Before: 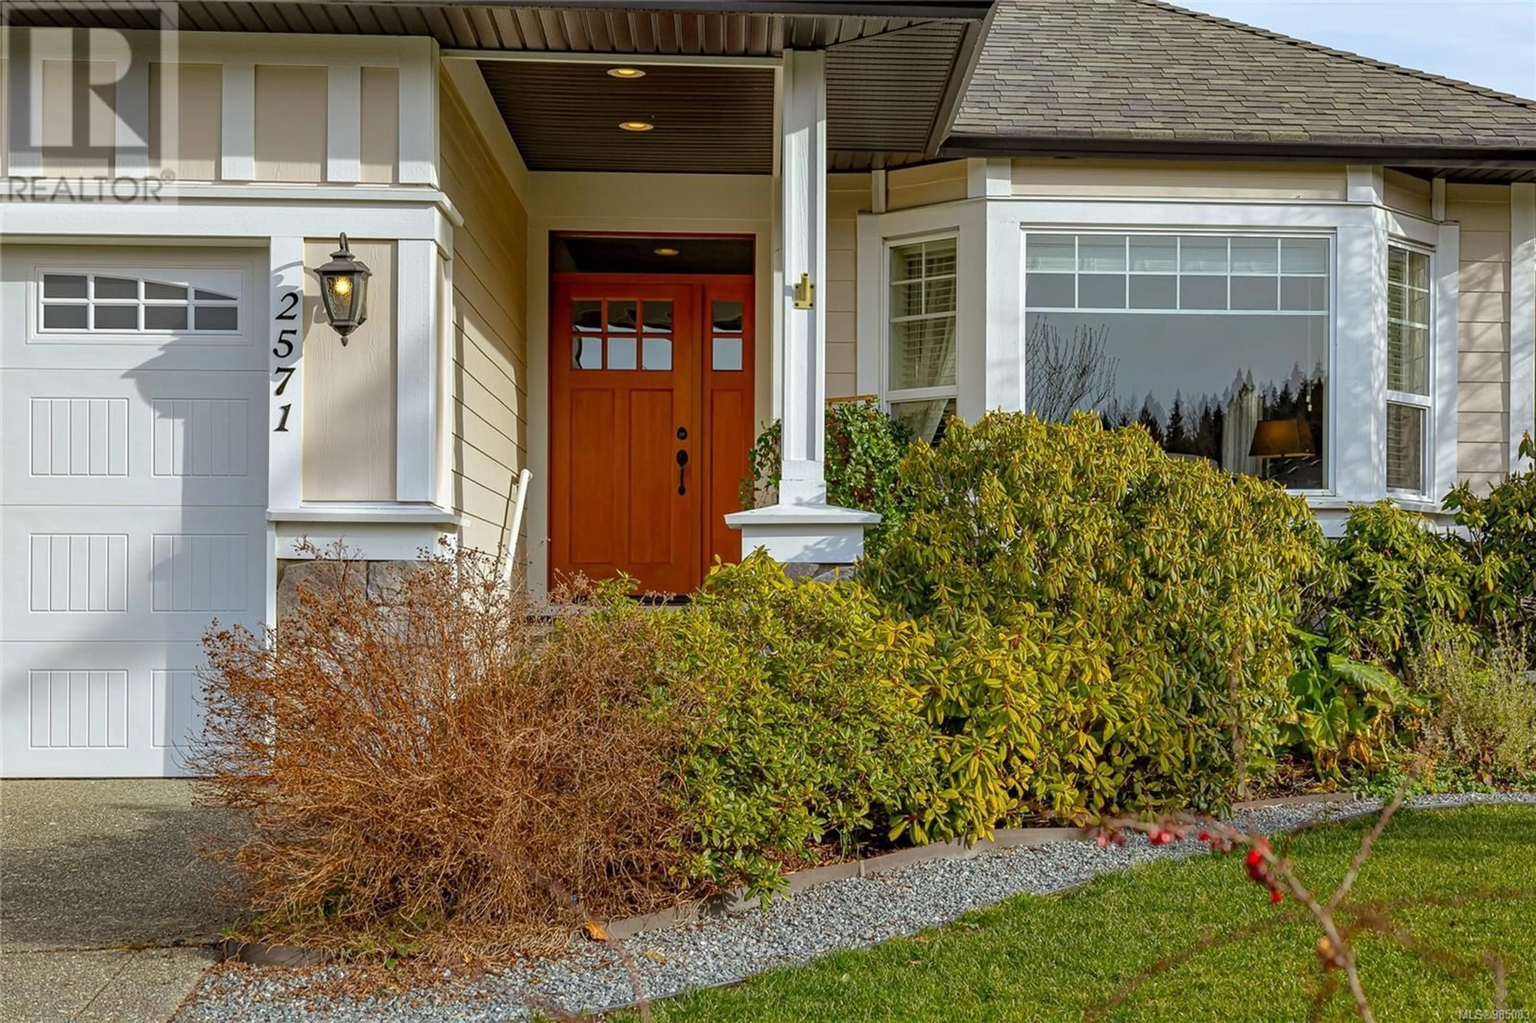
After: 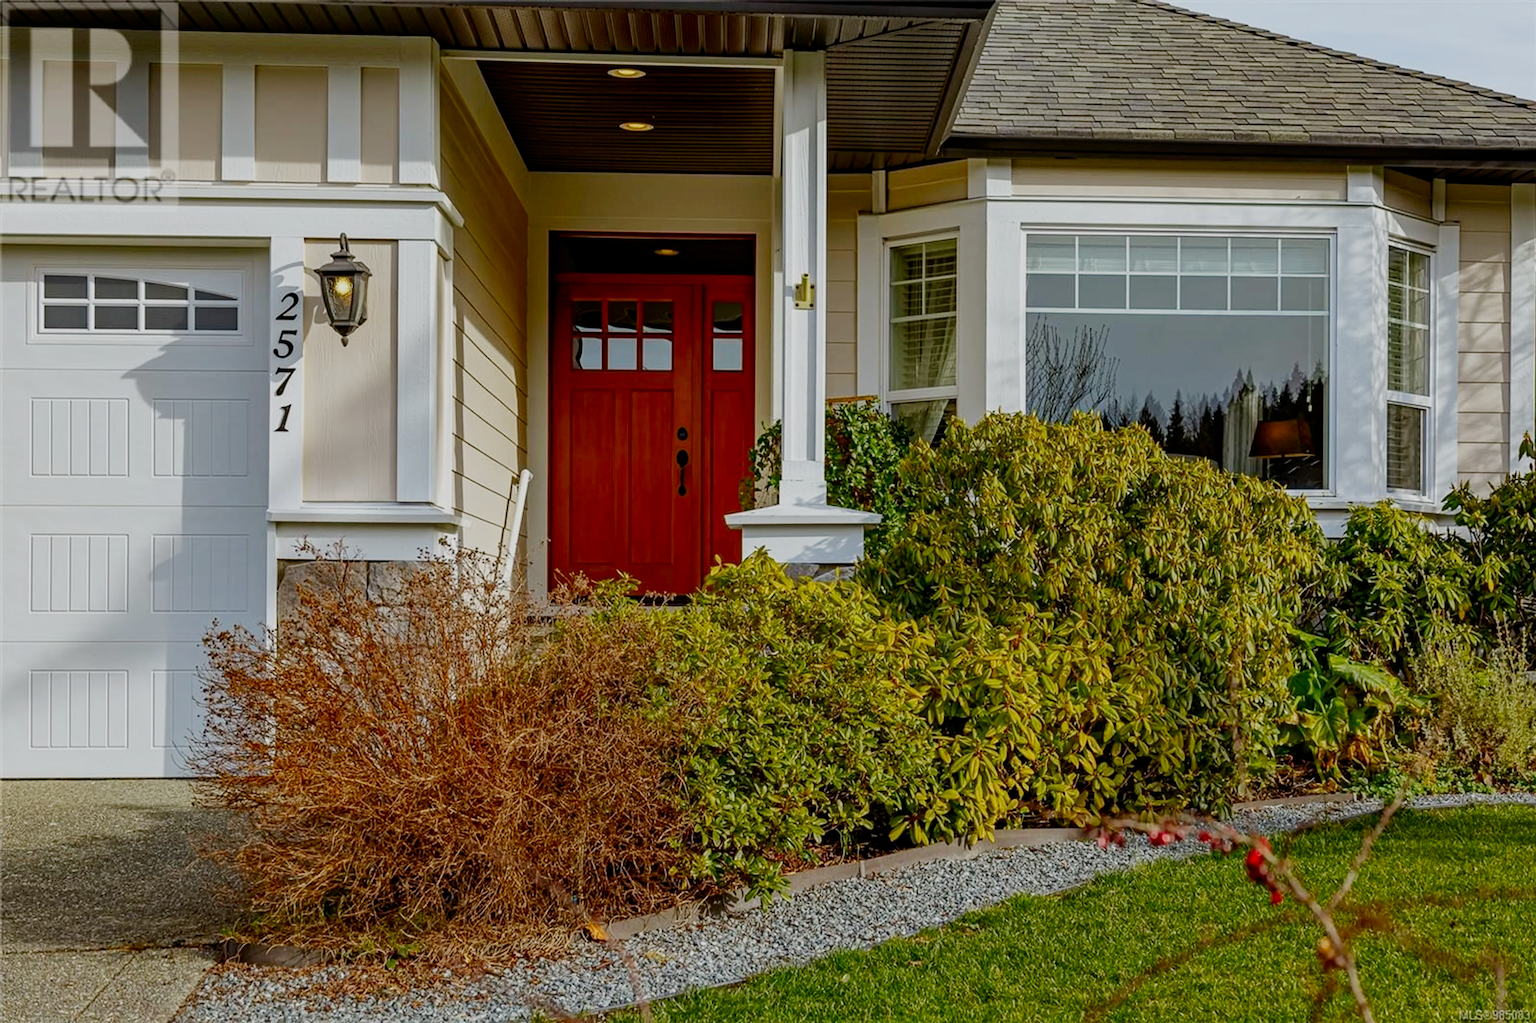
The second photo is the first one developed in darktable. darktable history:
contrast brightness saturation: contrast 0.129, brightness -0.051, saturation 0.154
filmic rgb: black relative exposure -8.52 EV, white relative exposure 5.52 EV, hardness 3.38, contrast 1.016, add noise in highlights 0, preserve chrominance no, color science v3 (2019), use custom middle-gray values true, contrast in highlights soft
tone equalizer: edges refinement/feathering 500, mask exposure compensation -1.57 EV, preserve details no
